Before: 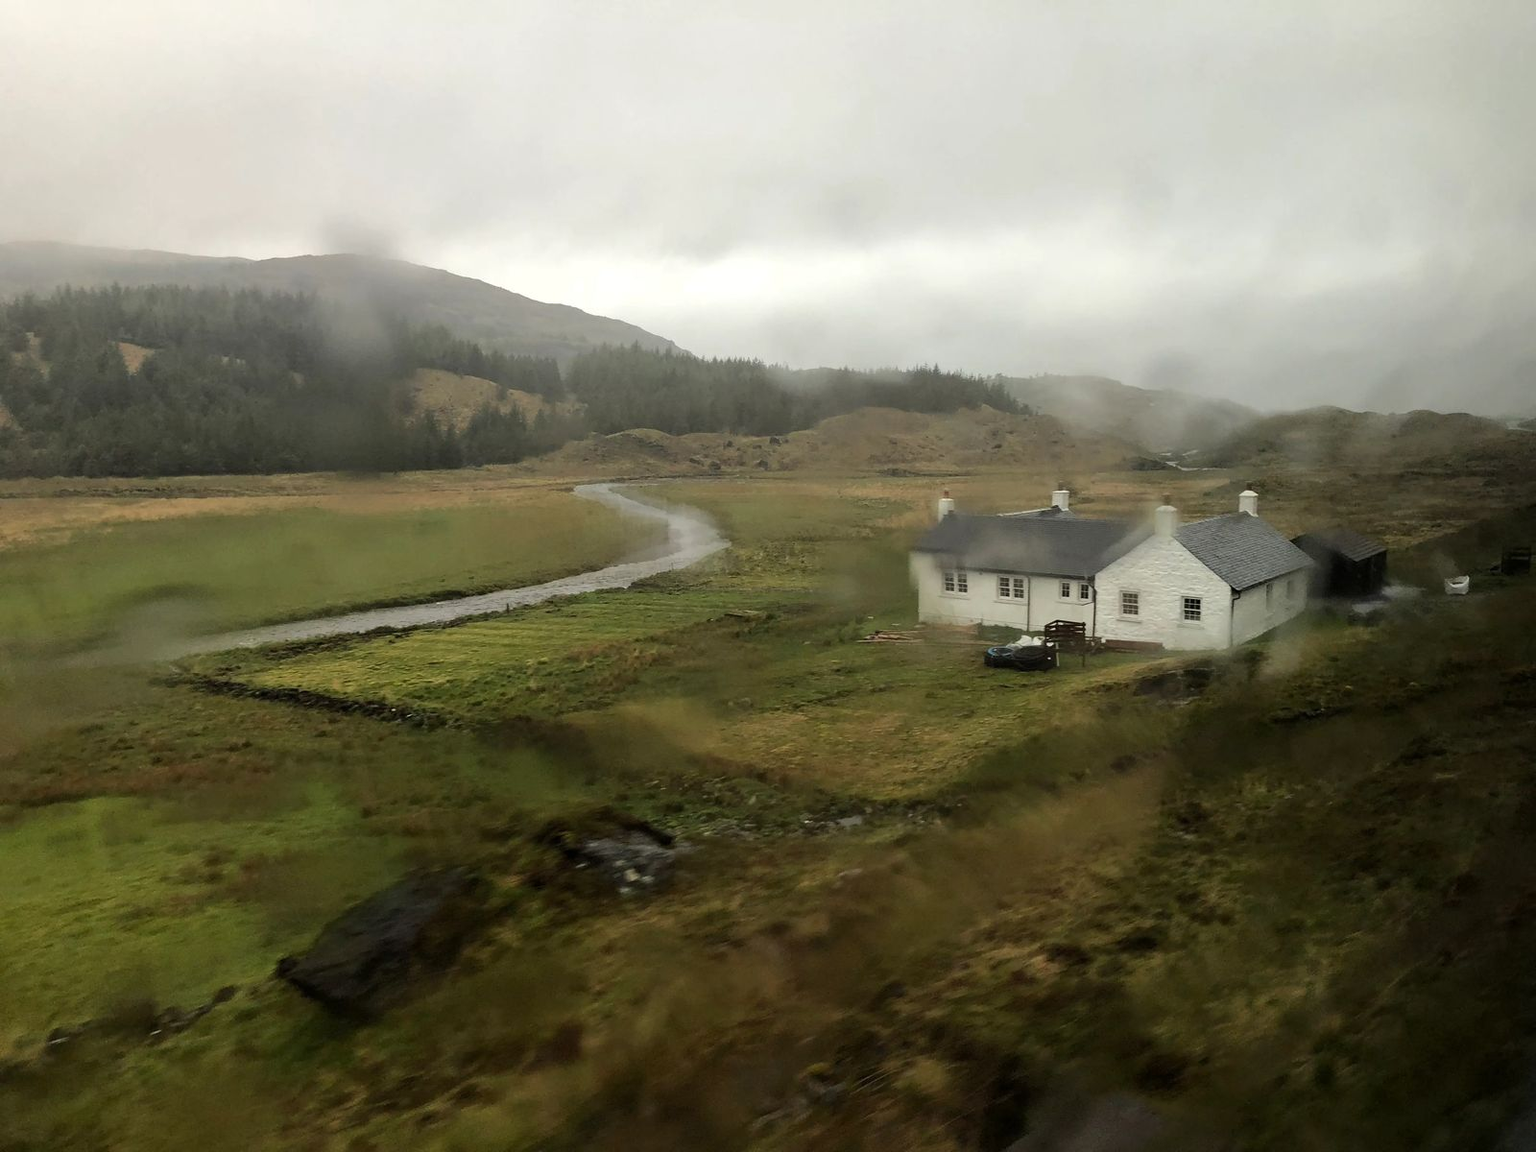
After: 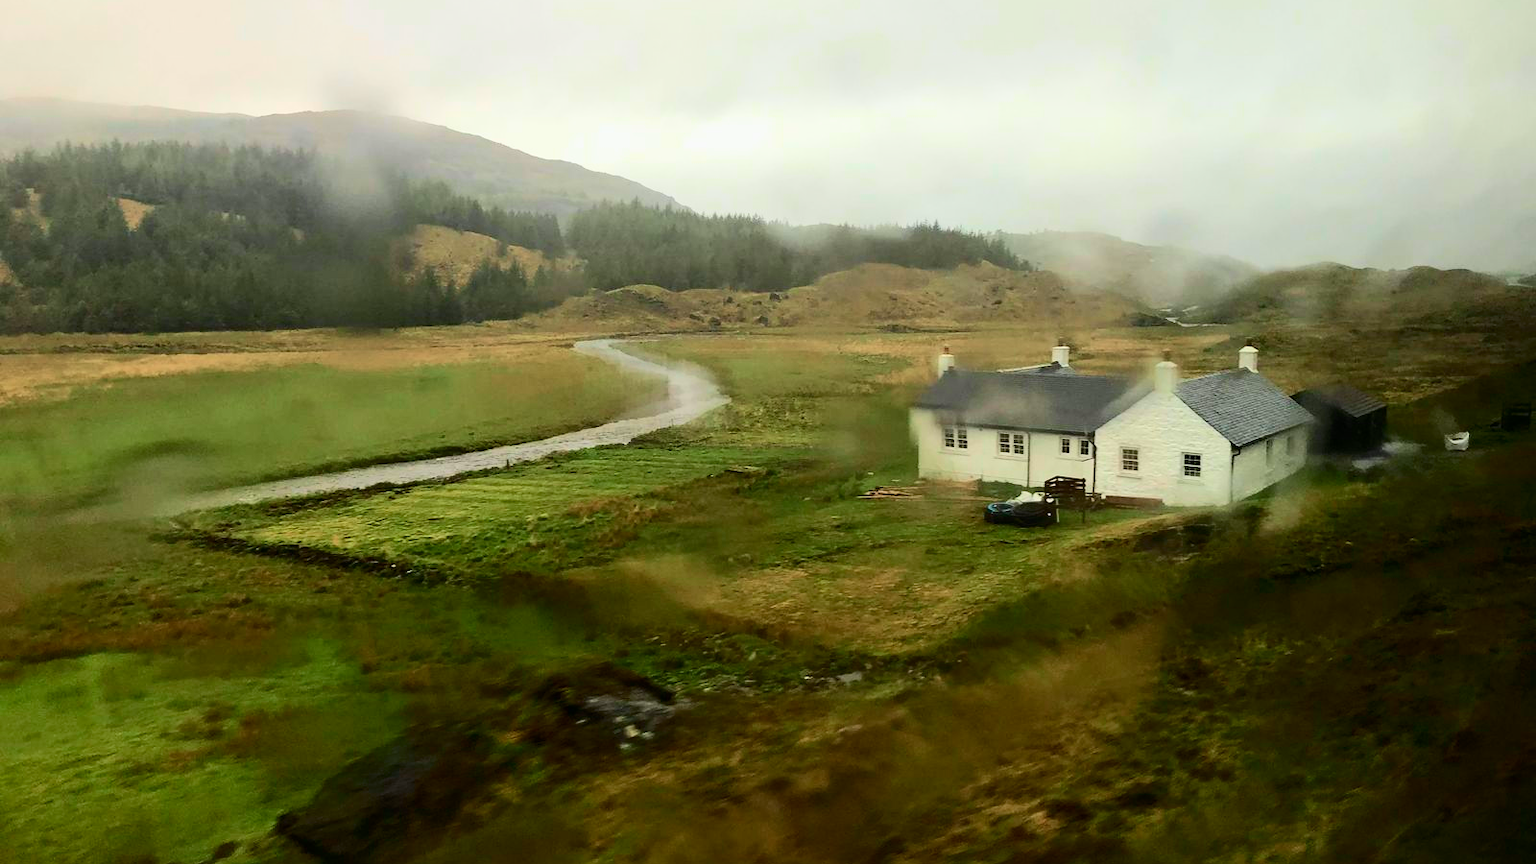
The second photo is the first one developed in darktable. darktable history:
crop and rotate: top 12.5%, bottom 12.5%
tone curve: curves: ch0 [(0, 0.003) (0.044, 0.032) (0.12, 0.089) (0.197, 0.168) (0.281, 0.273) (0.468, 0.548) (0.588, 0.71) (0.701, 0.815) (0.86, 0.922) (1, 0.982)]; ch1 [(0, 0) (0.247, 0.215) (0.433, 0.382) (0.466, 0.426) (0.493, 0.481) (0.501, 0.5) (0.517, 0.524) (0.557, 0.582) (0.598, 0.651) (0.671, 0.735) (0.796, 0.85) (1, 1)]; ch2 [(0, 0) (0.249, 0.216) (0.357, 0.317) (0.448, 0.432) (0.478, 0.492) (0.498, 0.499) (0.517, 0.53) (0.537, 0.57) (0.569, 0.623) (0.61, 0.663) (0.706, 0.75) (0.808, 0.809) (0.991, 0.968)], color space Lab, independent channels, preserve colors none
